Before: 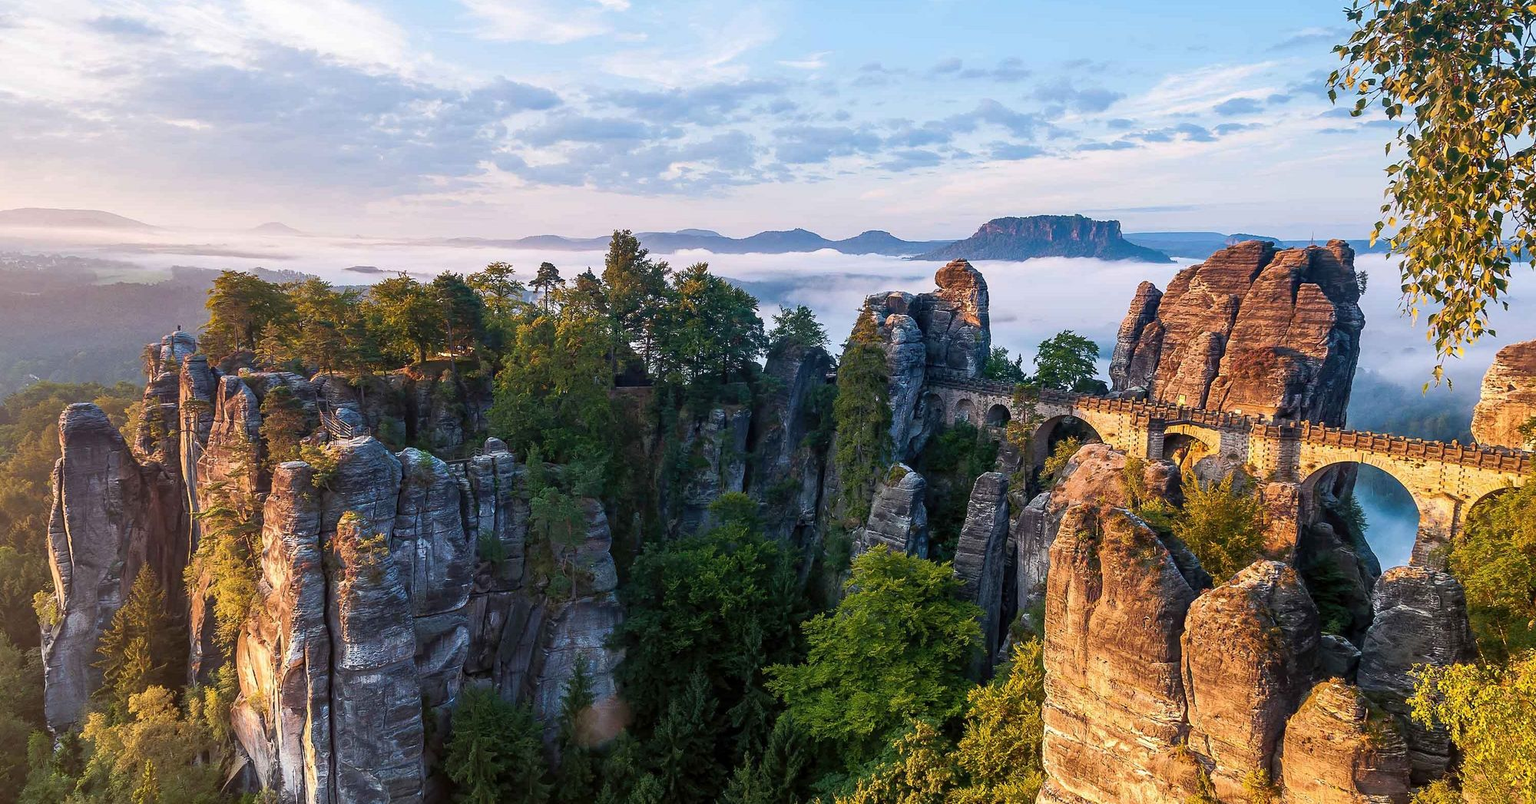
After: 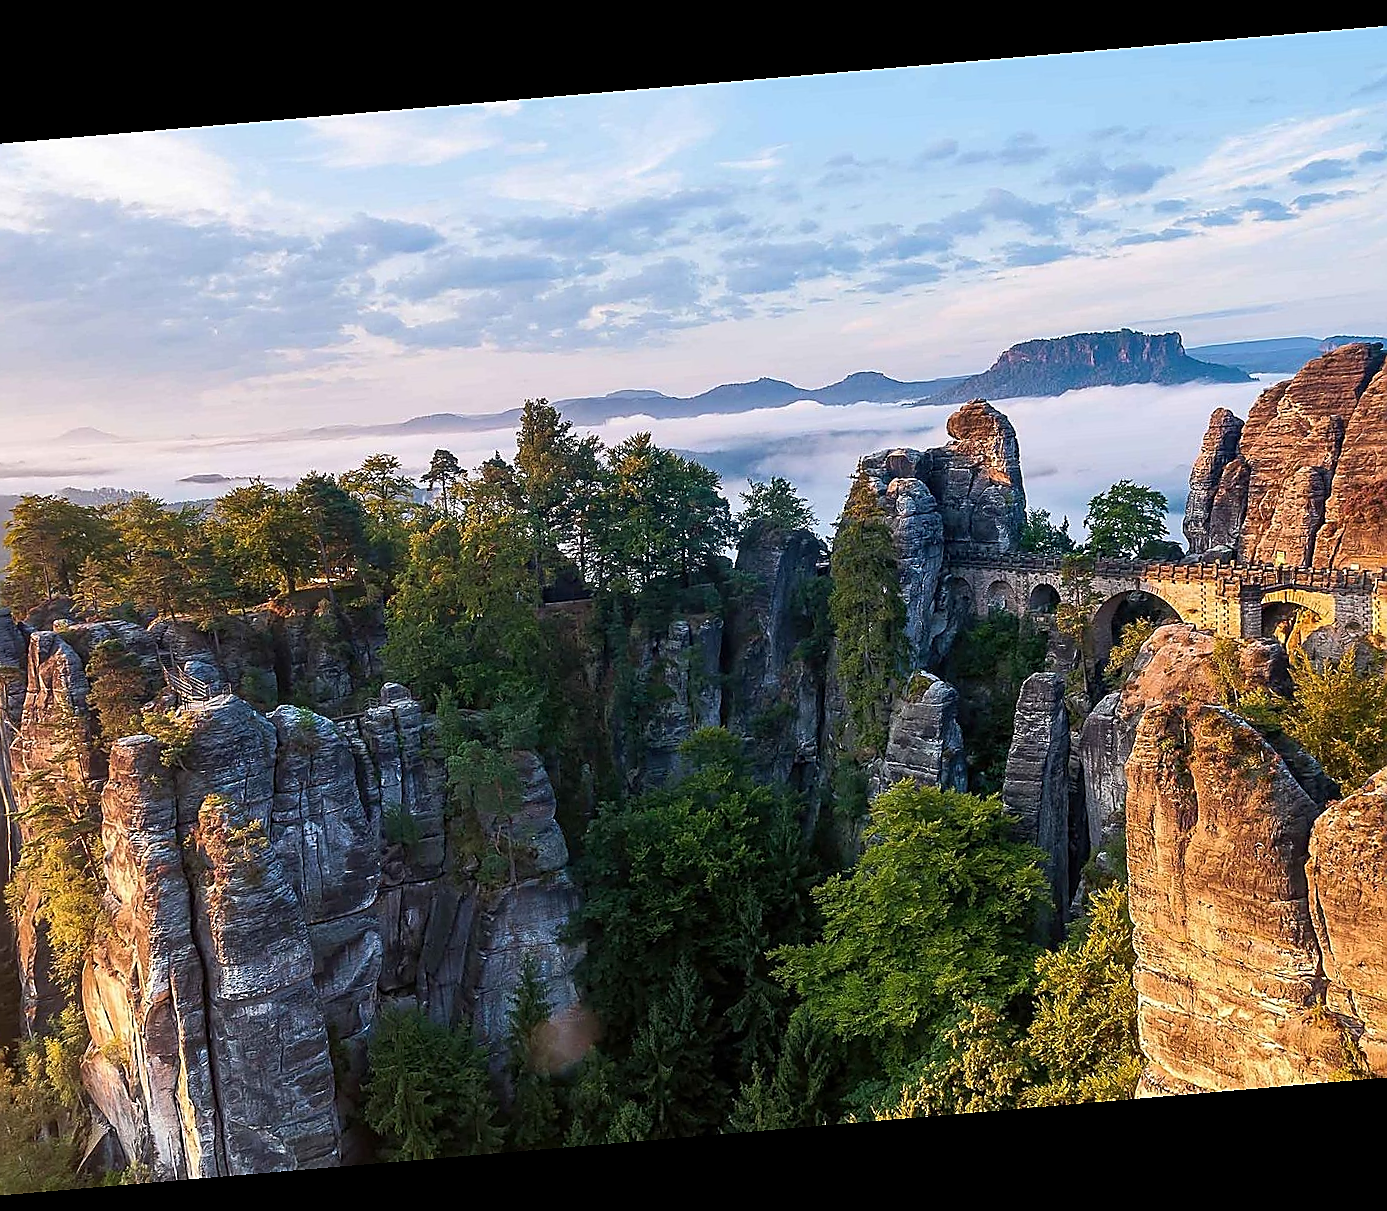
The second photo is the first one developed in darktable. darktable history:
rotate and perspective: rotation -4.86°, automatic cropping off
sharpen: radius 1.4, amount 1.25, threshold 0.7
crop and rotate: left 14.292%, right 19.041%
